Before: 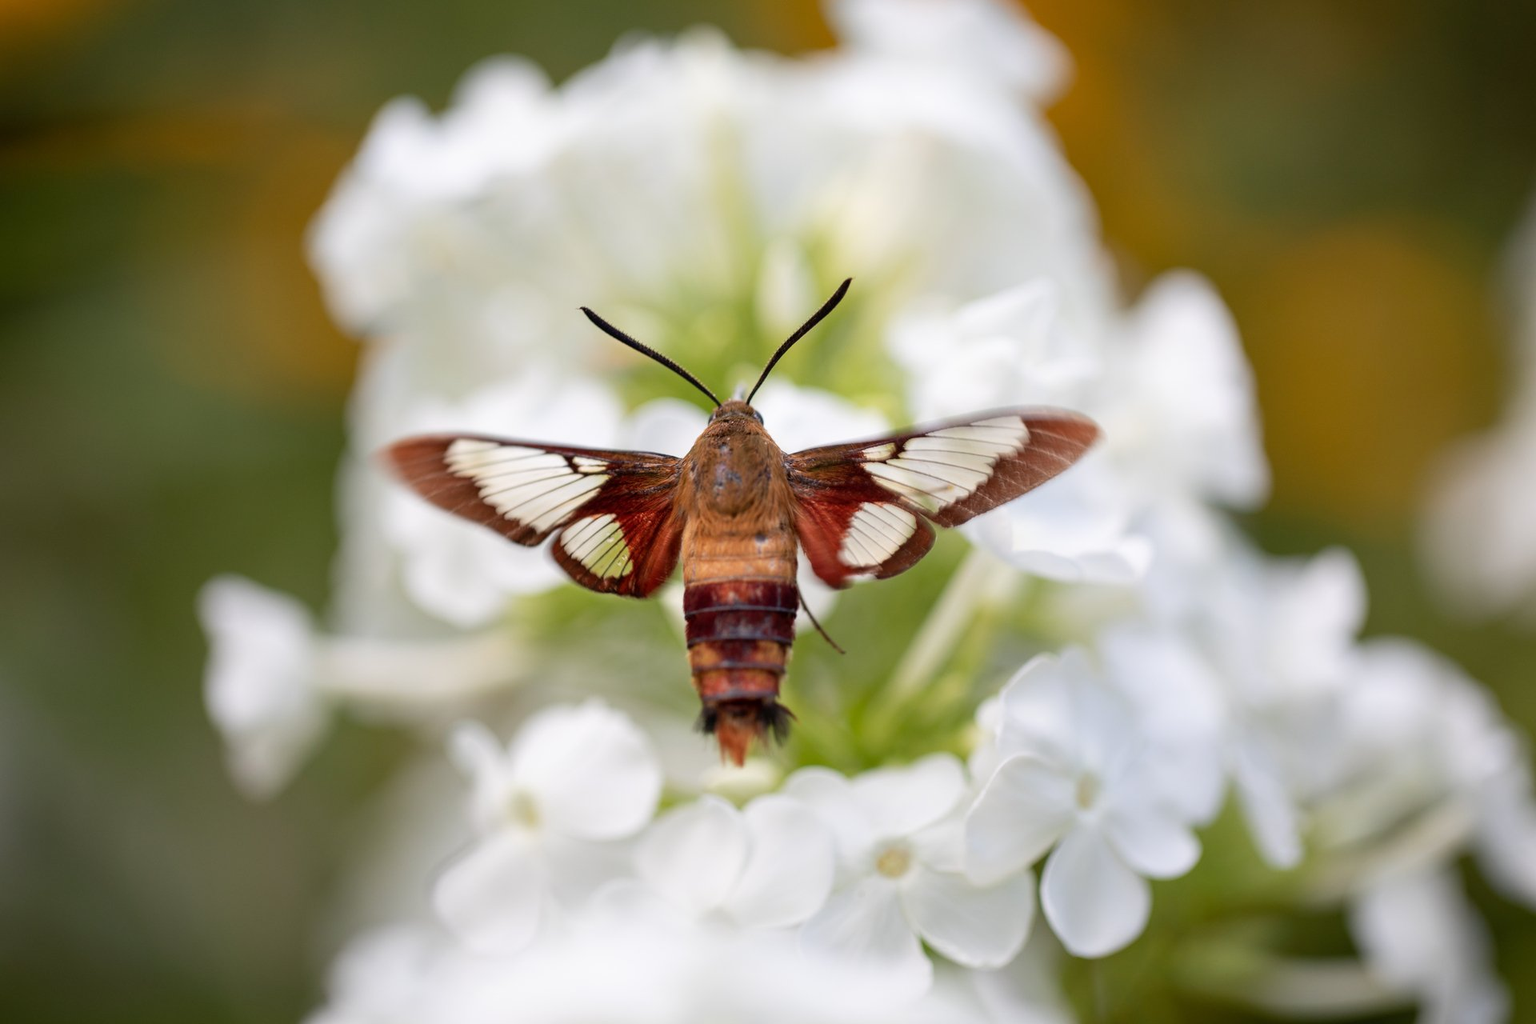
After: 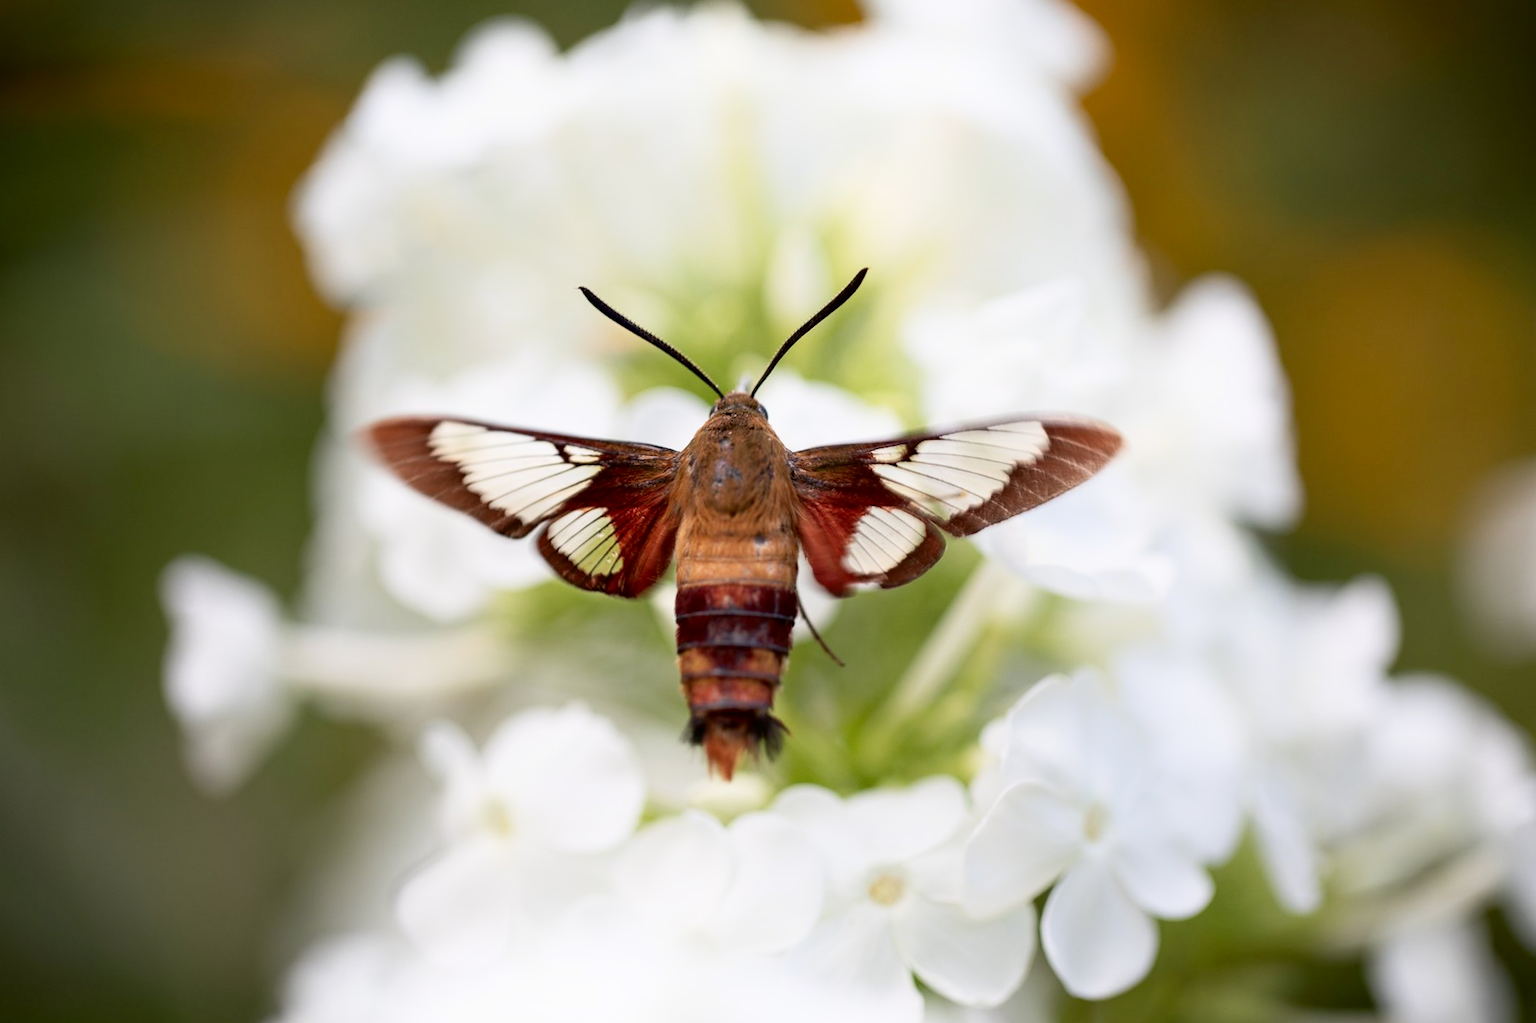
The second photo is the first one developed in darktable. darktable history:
crop and rotate: angle -2.38°
shadows and highlights: shadows -62.32, white point adjustment -5.22, highlights 61.59
